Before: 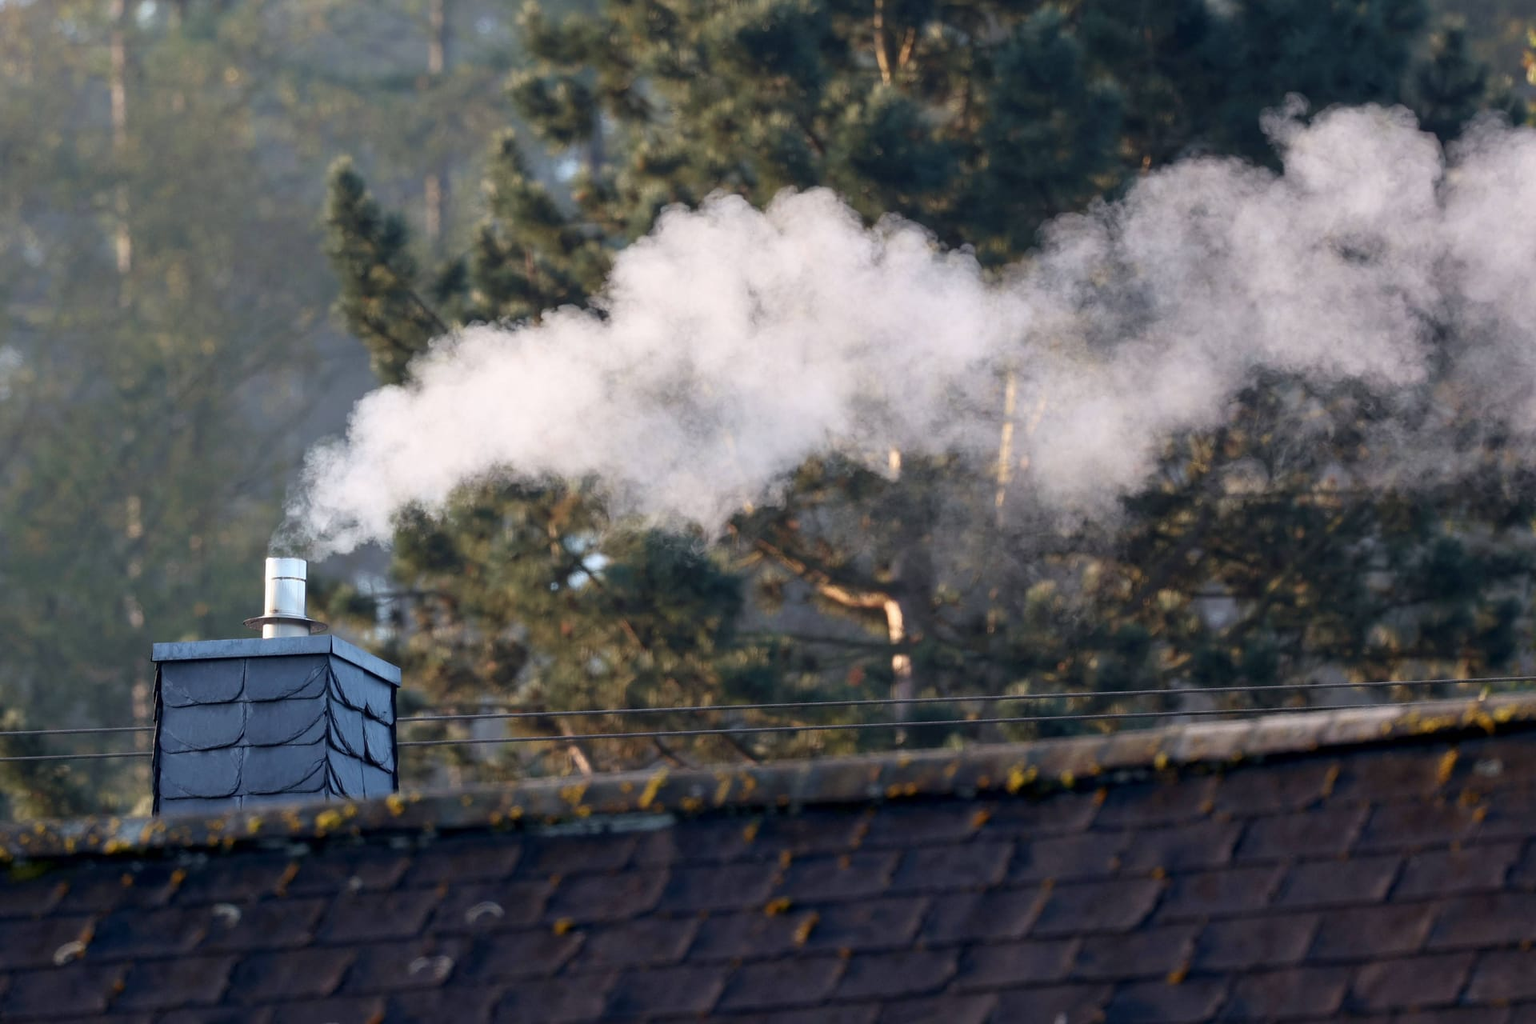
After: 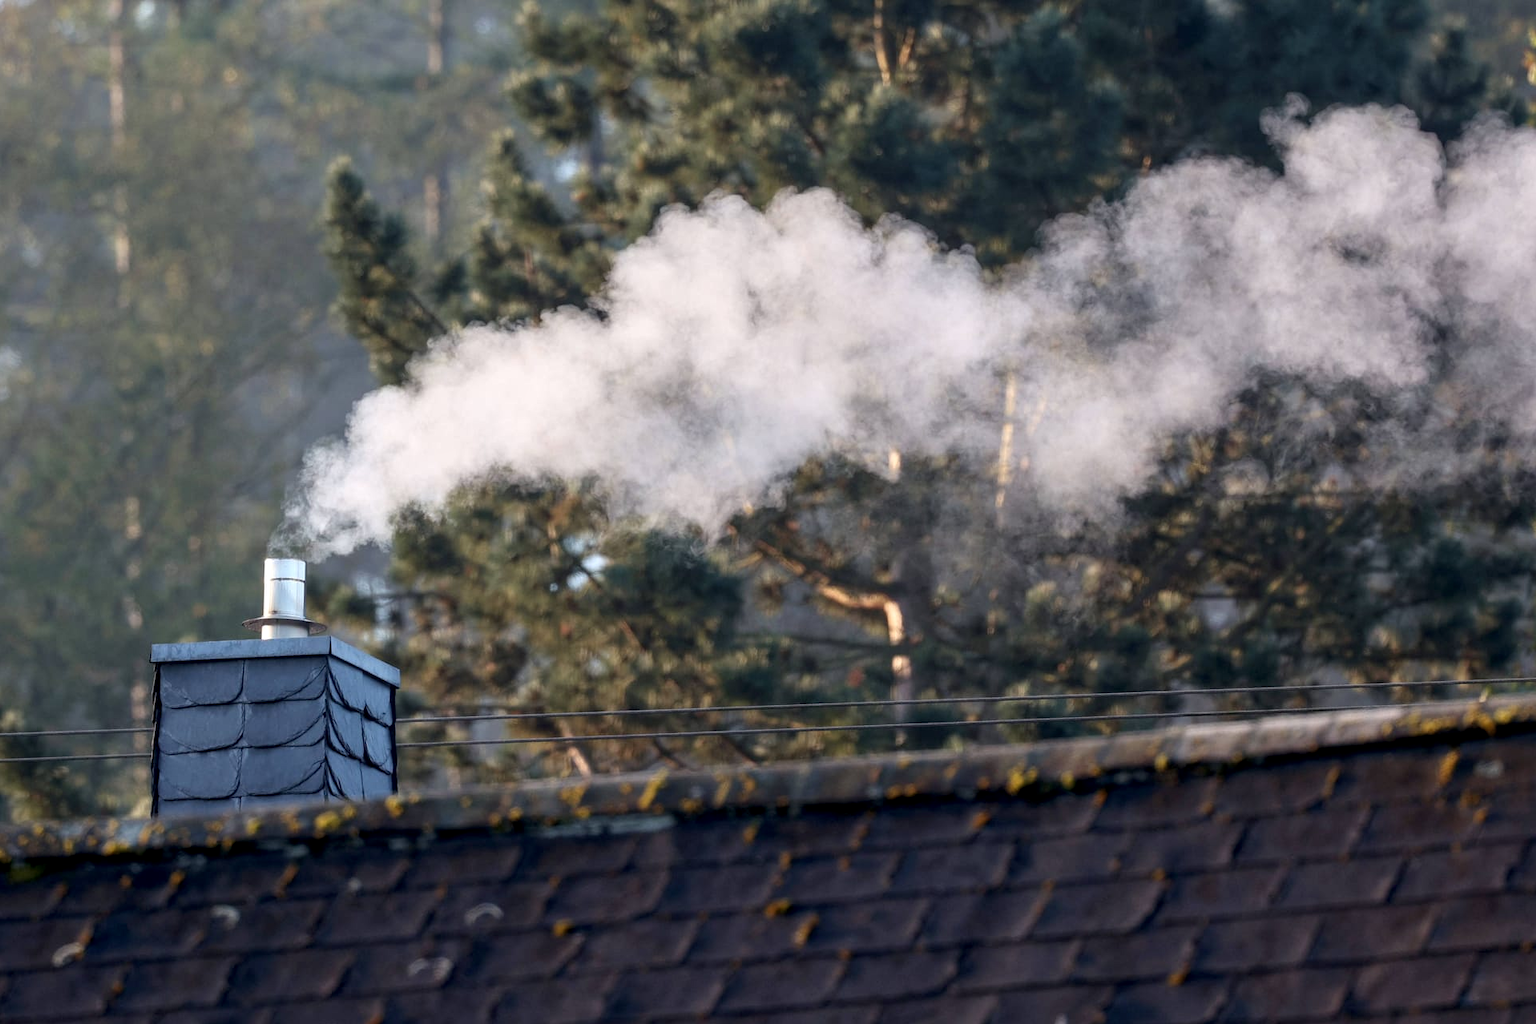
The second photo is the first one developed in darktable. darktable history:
crop: left 0.144%
local contrast: on, module defaults
